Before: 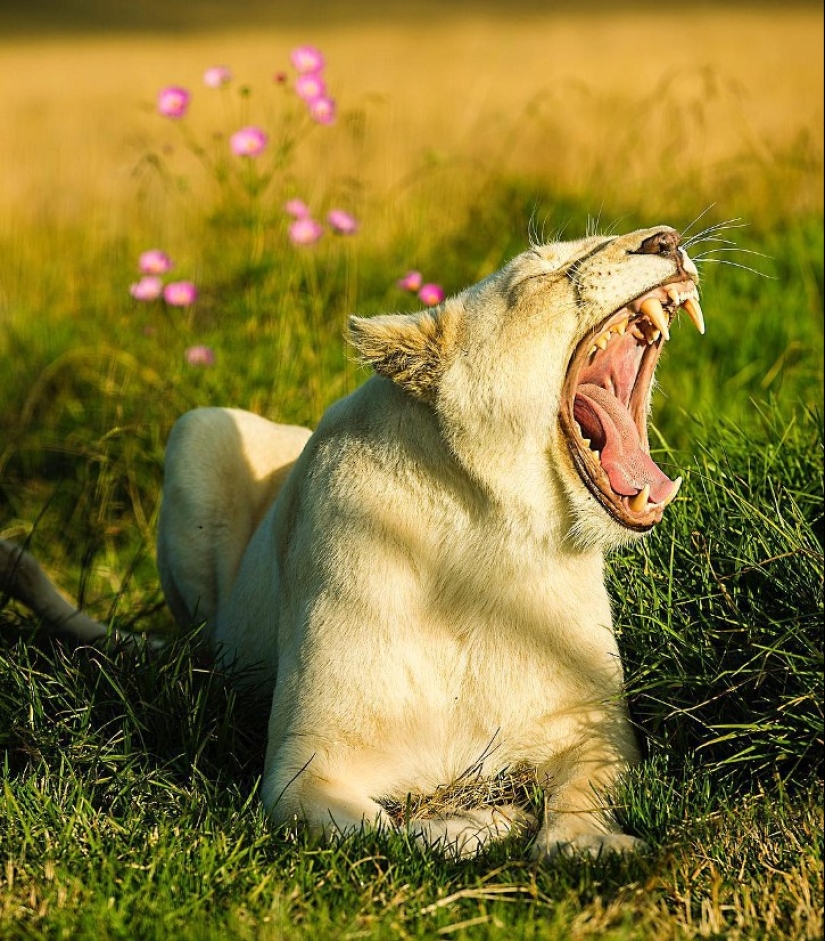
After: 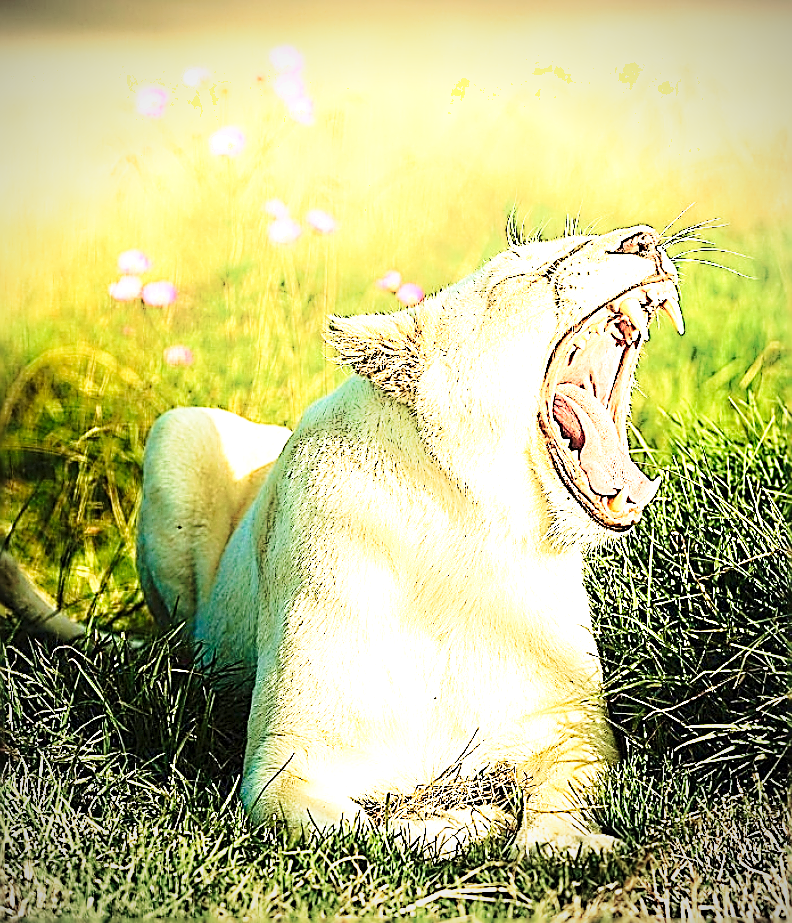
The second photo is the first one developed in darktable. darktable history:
crop and rotate: left 2.611%, right 1.302%, bottom 1.837%
shadows and highlights: highlights 72.41, soften with gaussian
base curve: curves: ch0 [(0, 0) (0.028, 0.03) (0.121, 0.232) (0.46, 0.748) (0.859, 0.968) (1, 1)], preserve colors none
vignetting: on, module defaults
velvia: strength 49.5%
sharpen: amount 1.992
exposure: exposure 1.058 EV, compensate exposure bias true, compensate highlight preservation false
